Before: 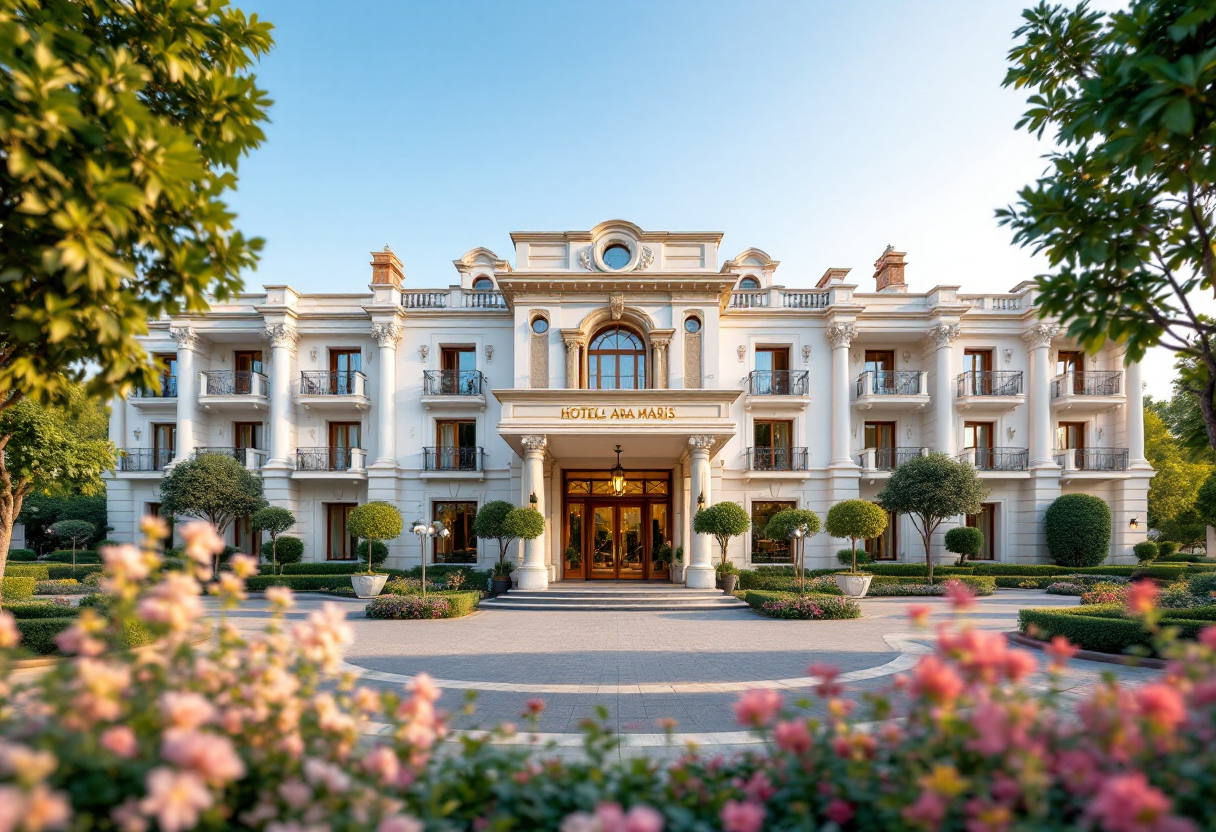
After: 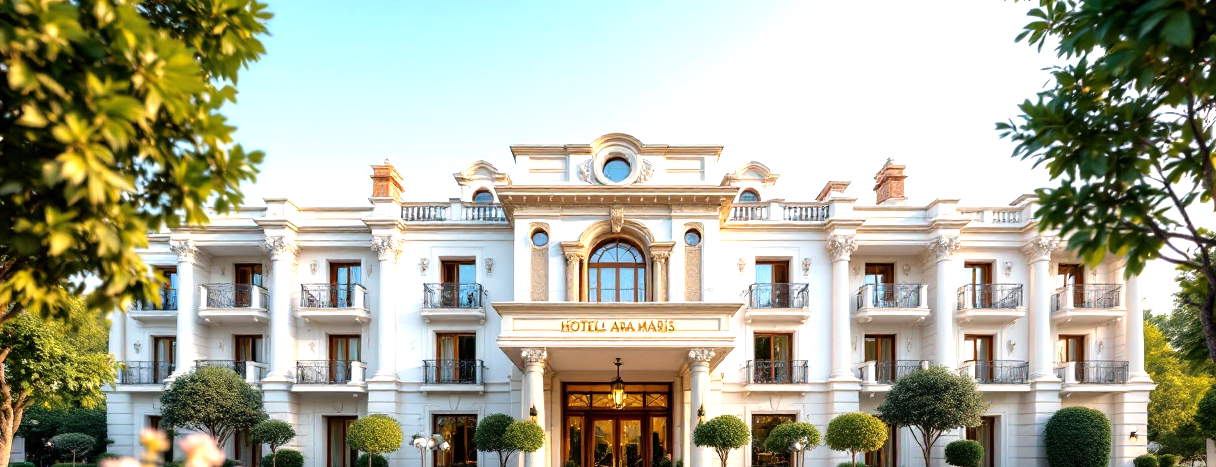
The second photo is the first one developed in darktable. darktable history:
crop and rotate: top 10.538%, bottom 33.23%
exposure: compensate highlight preservation false
tone equalizer: -8 EV -0.716 EV, -7 EV -0.71 EV, -6 EV -0.562 EV, -5 EV -0.425 EV, -3 EV 0.397 EV, -2 EV 0.6 EV, -1 EV 0.675 EV, +0 EV 0.762 EV, luminance estimator HSV value / RGB max
